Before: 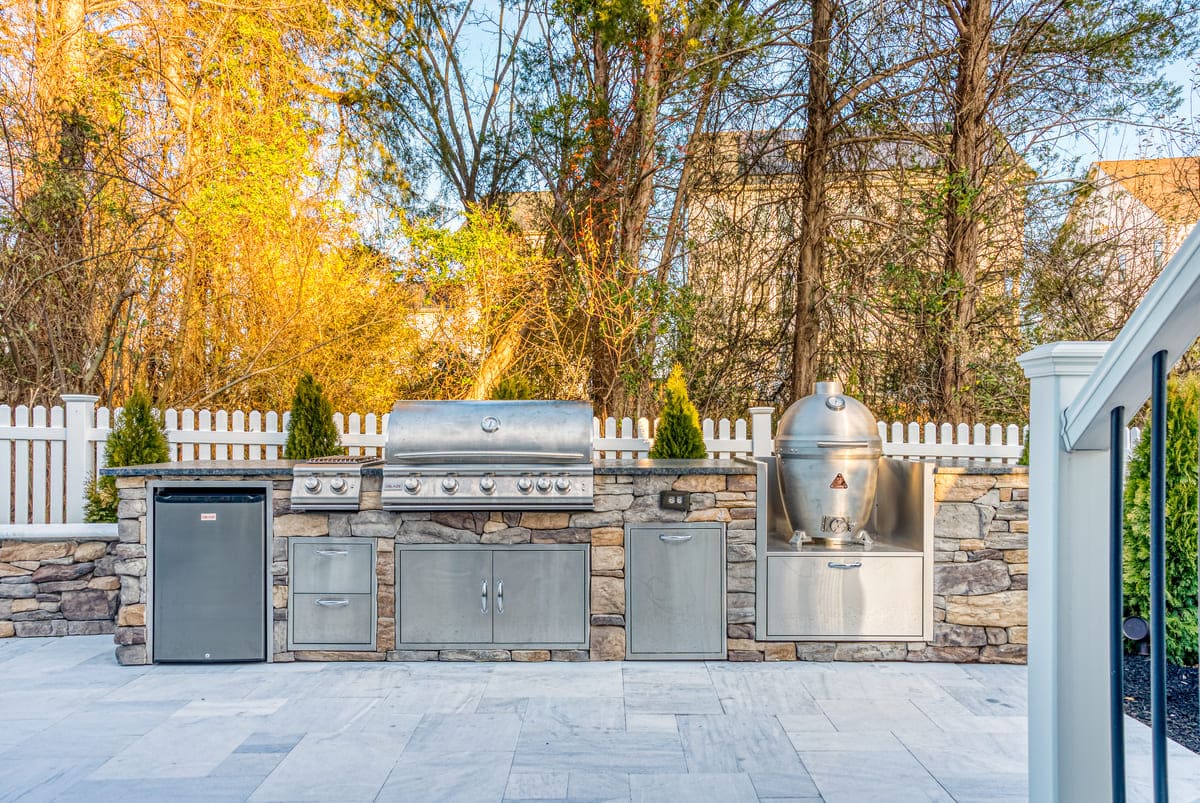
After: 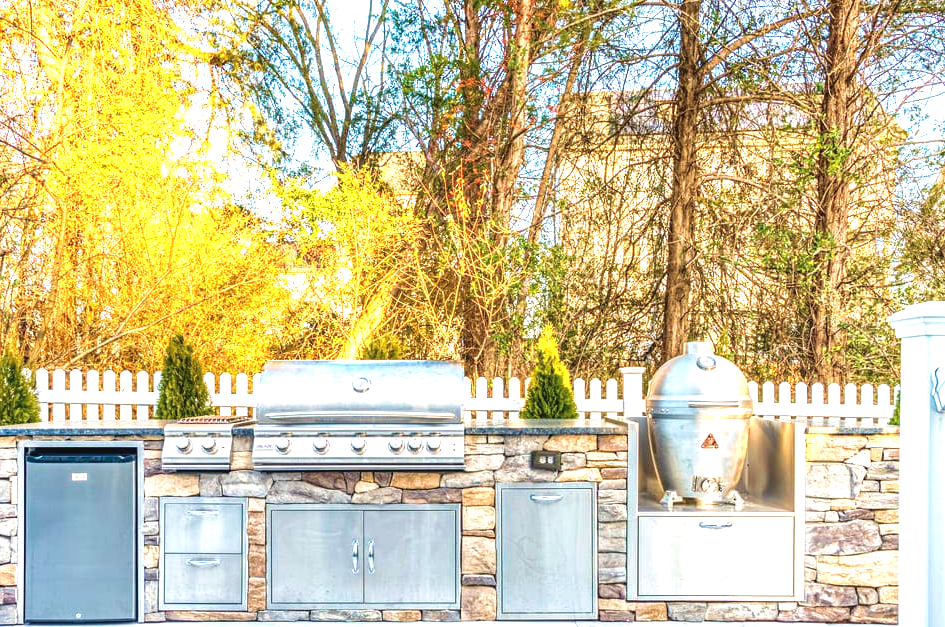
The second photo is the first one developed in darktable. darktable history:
crop and rotate: left 10.77%, top 5.1%, right 10.41%, bottom 16.76%
velvia: strength 56%
exposure: black level correction -0.002, exposure 1.115 EV, compensate highlight preservation false
